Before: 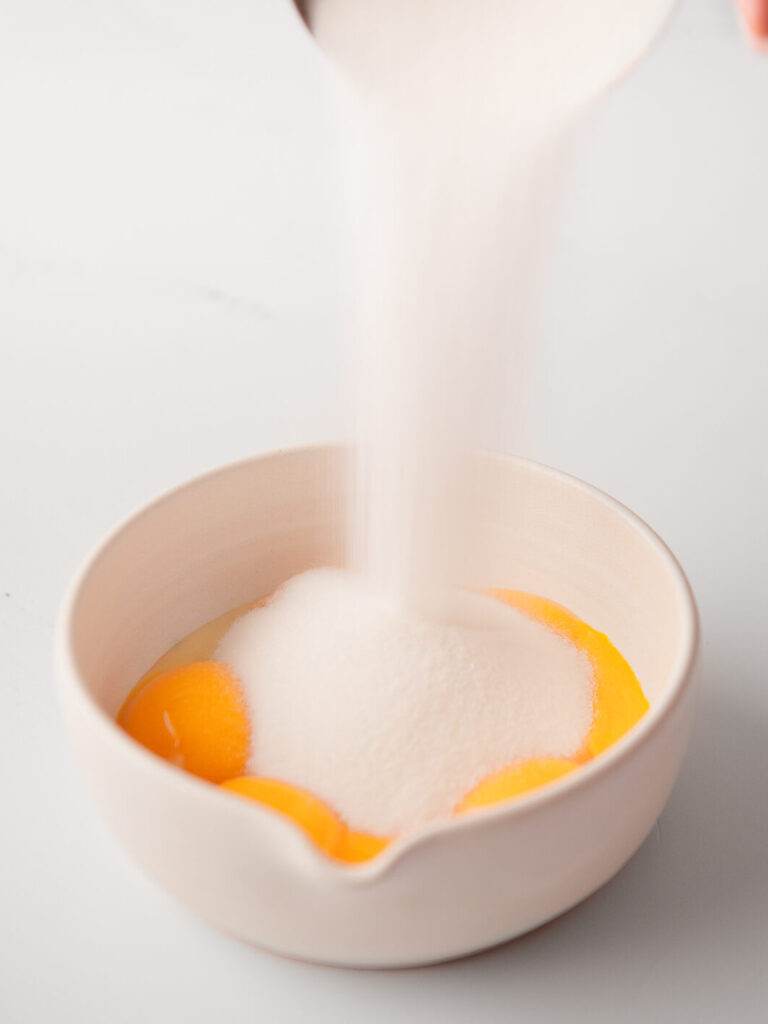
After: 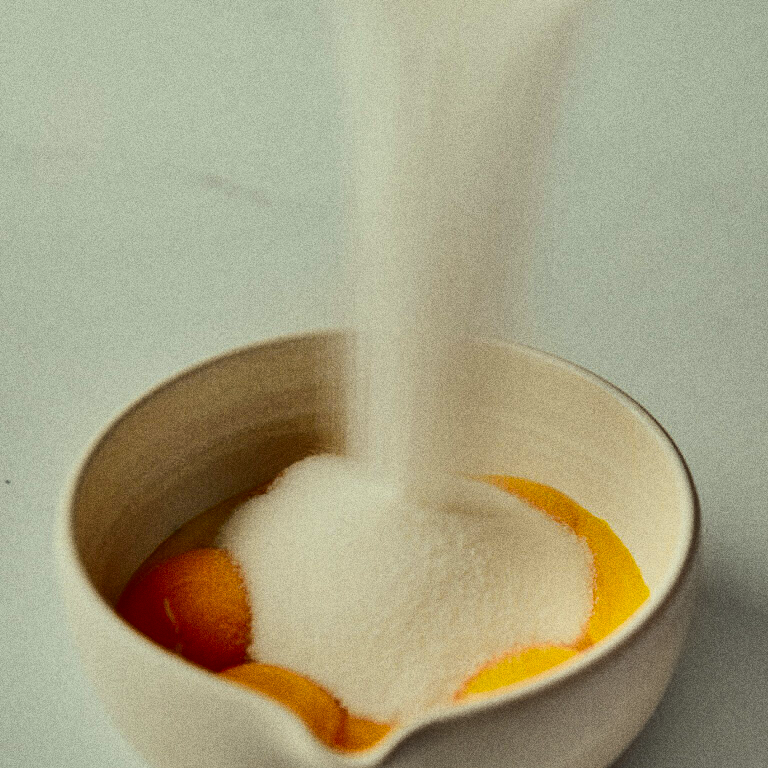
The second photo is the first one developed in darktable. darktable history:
tone curve: curves: ch0 [(0, 0.032) (0.078, 0.052) (0.236, 0.168) (0.43, 0.472) (0.508, 0.566) (0.66, 0.754) (0.79, 0.883) (0.994, 0.974)]; ch1 [(0, 0) (0.161, 0.092) (0.35, 0.33) (0.379, 0.401) (0.456, 0.456) (0.508, 0.501) (0.547, 0.531) (0.573, 0.563) (0.625, 0.602) (0.718, 0.734) (1, 1)]; ch2 [(0, 0) (0.369, 0.427) (0.44, 0.434) (0.502, 0.501) (0.54, 0.537) (0.586, 0.59) (0.621, 0.604) (1, 1)], color space Lab, independent channels, preserve colors none
color correction: highlights a* -5.94, highlights b* 11.19
crop: top 11.038%, bottom 13.962%
grain: coarseness 0.09 ISO, strength 40%
shadows and highlights: shadows 20.91, highlights -82.73, soften with gaussian
local contrast: on, module defaults
